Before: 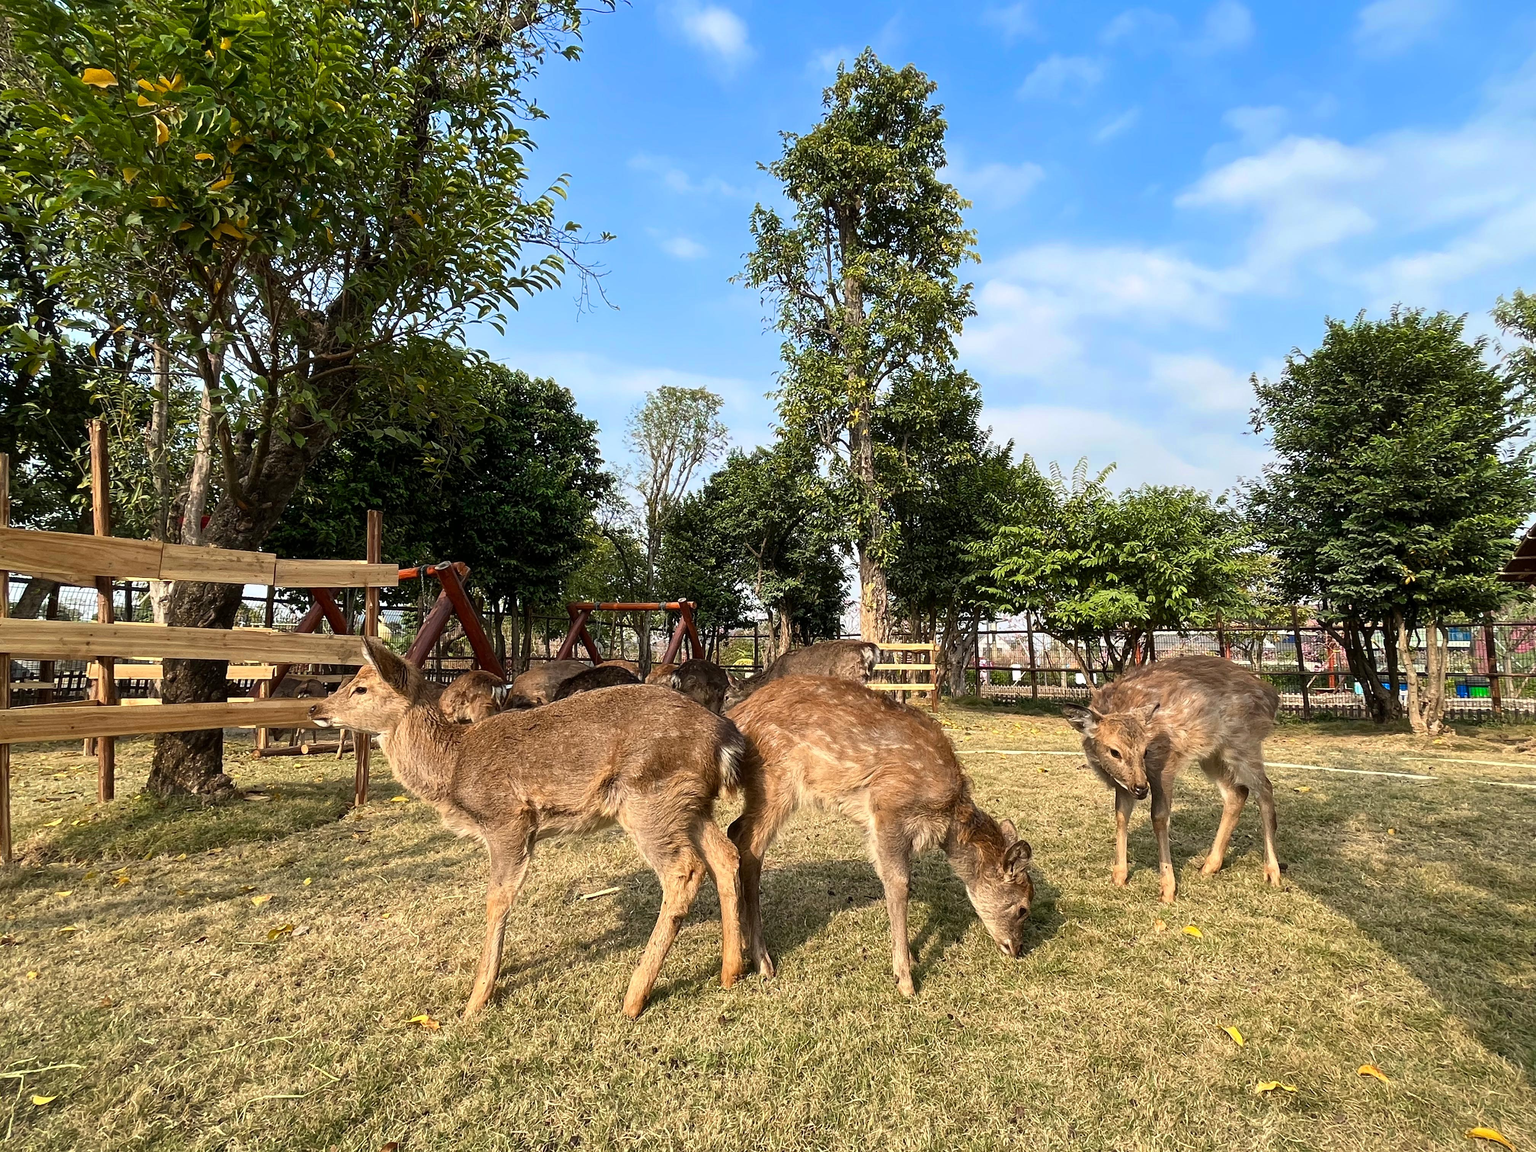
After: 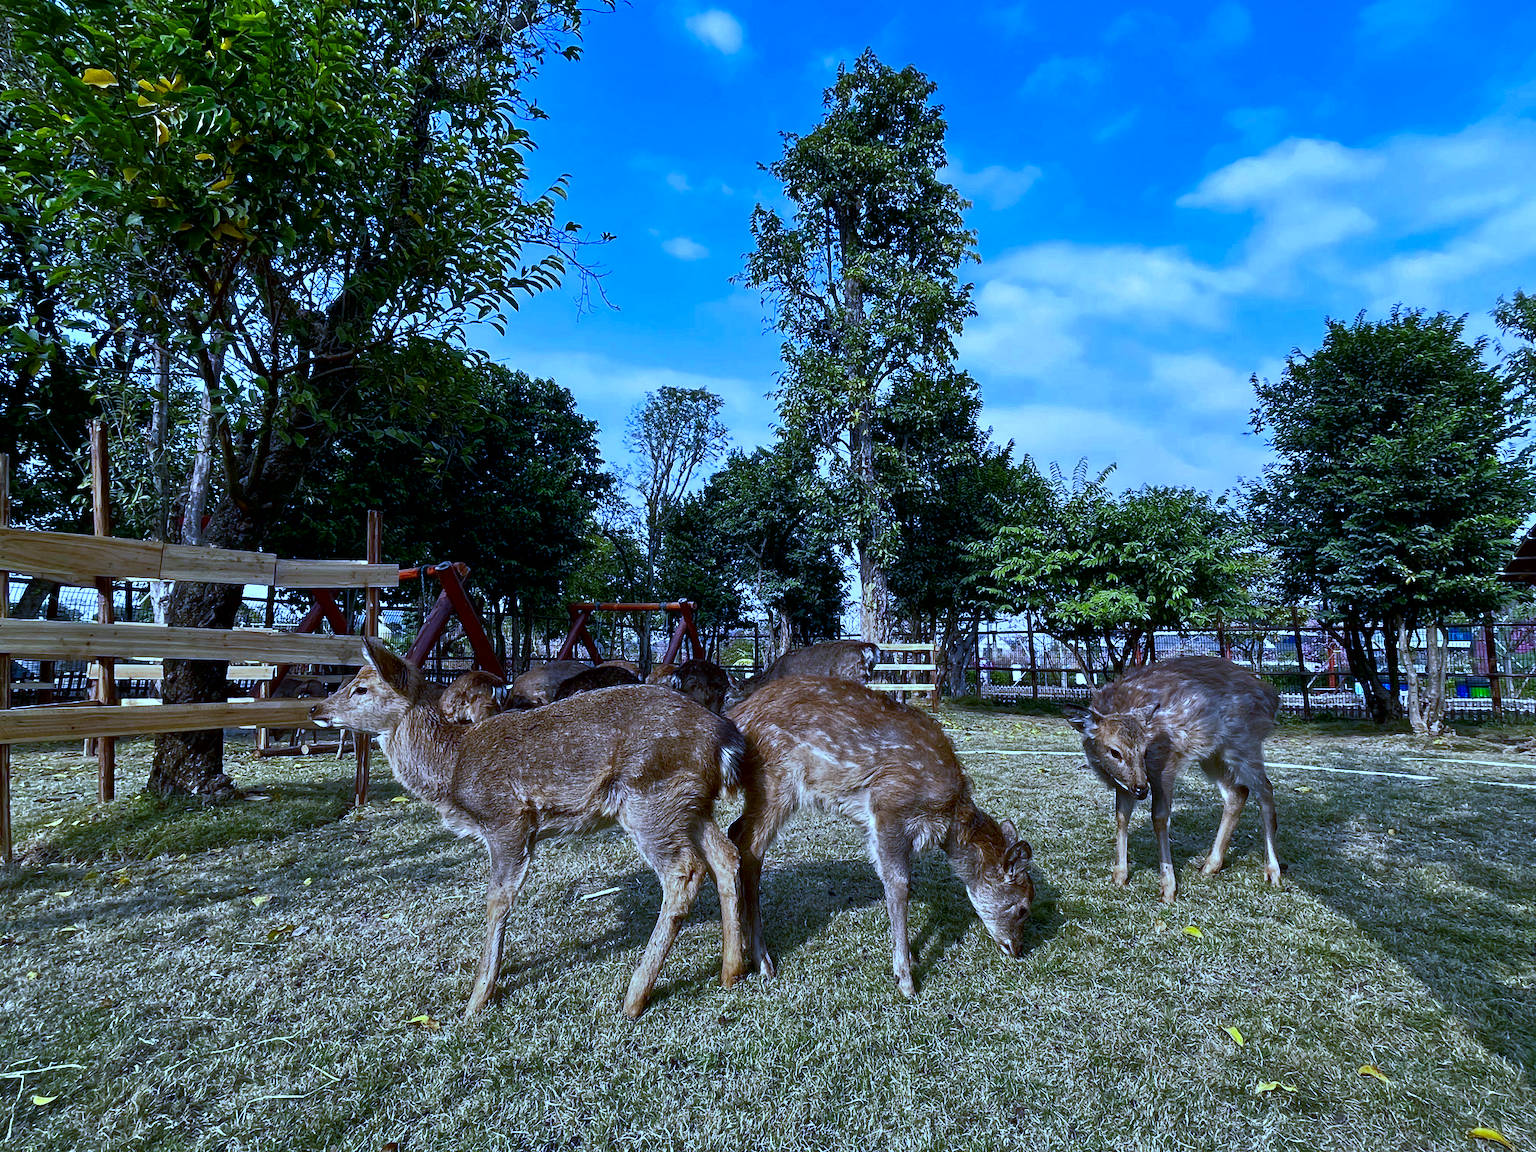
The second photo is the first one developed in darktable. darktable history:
tone equalizer: -7 EV 0.15 EV, -6 EV 0.6 EV, -5 EV 1.15 EV, -4 EV 1.33 EV, -3 EV 1.15 EV, -2 EV 0.6 EV, -1 EV 0.15 EV, mask exposure compensation -0.5 EV
contrast brightness saturation: brightness -0.52
white balance: red 0.766, blue 1.537
